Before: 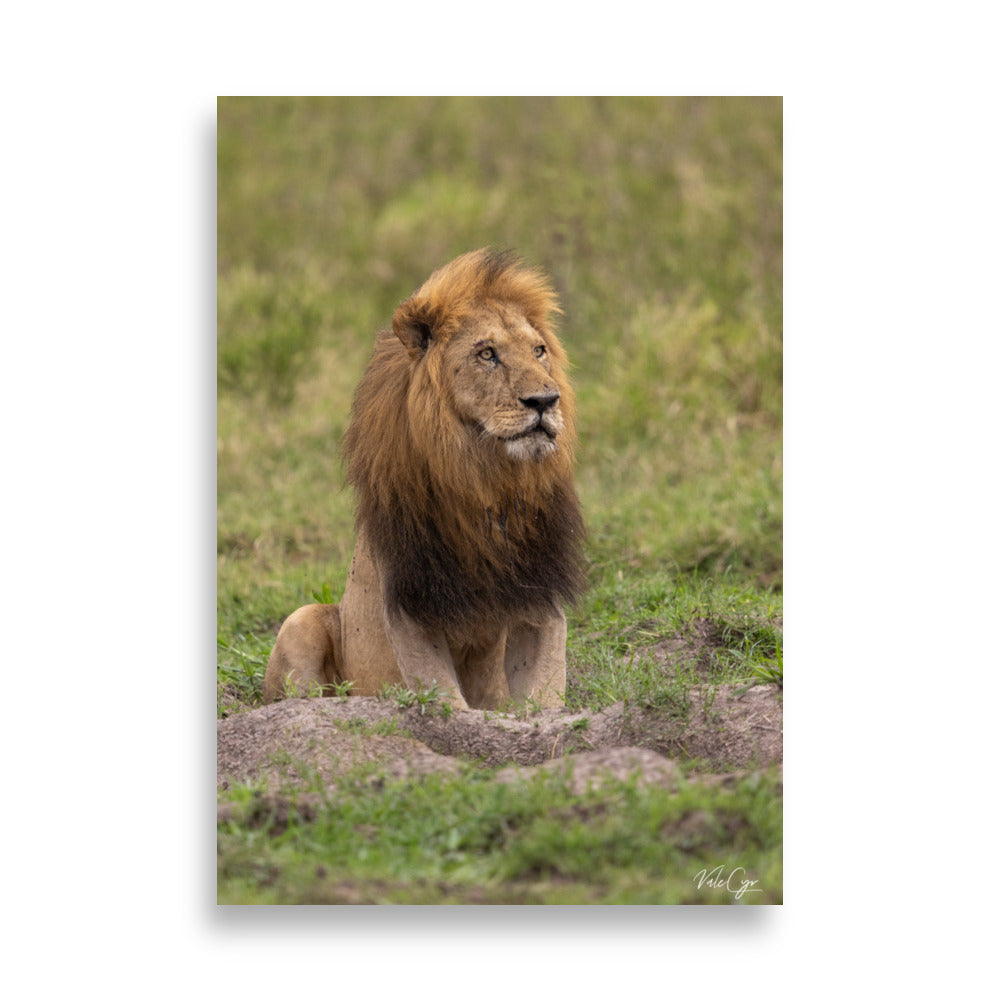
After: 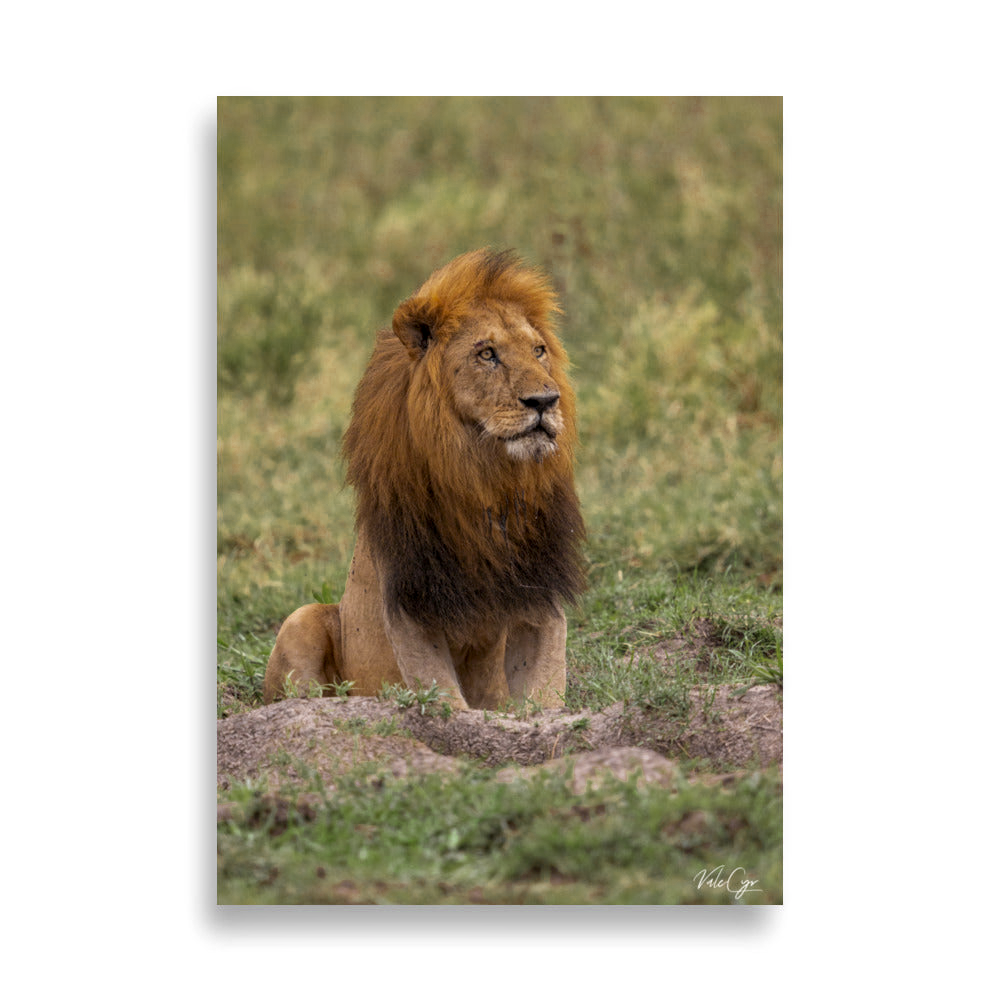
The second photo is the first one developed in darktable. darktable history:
local contrast: on, module defaults
color zones: curves: ch0 [(0.11, 0.396) (0.195, 0.36) (0.25, 0.5) (0.303, 0.412) (0.357, 0.544) (0.75, 0.5) (0.967, 0.328)]; ch1 [(0, 0.468) (0.112, 0.512) (0.202, 0.6) (0.25, 0.5) (0.307, 0.352) (0.357, 0.544) (0.75, 0.5) (0.963, 0.524)]
